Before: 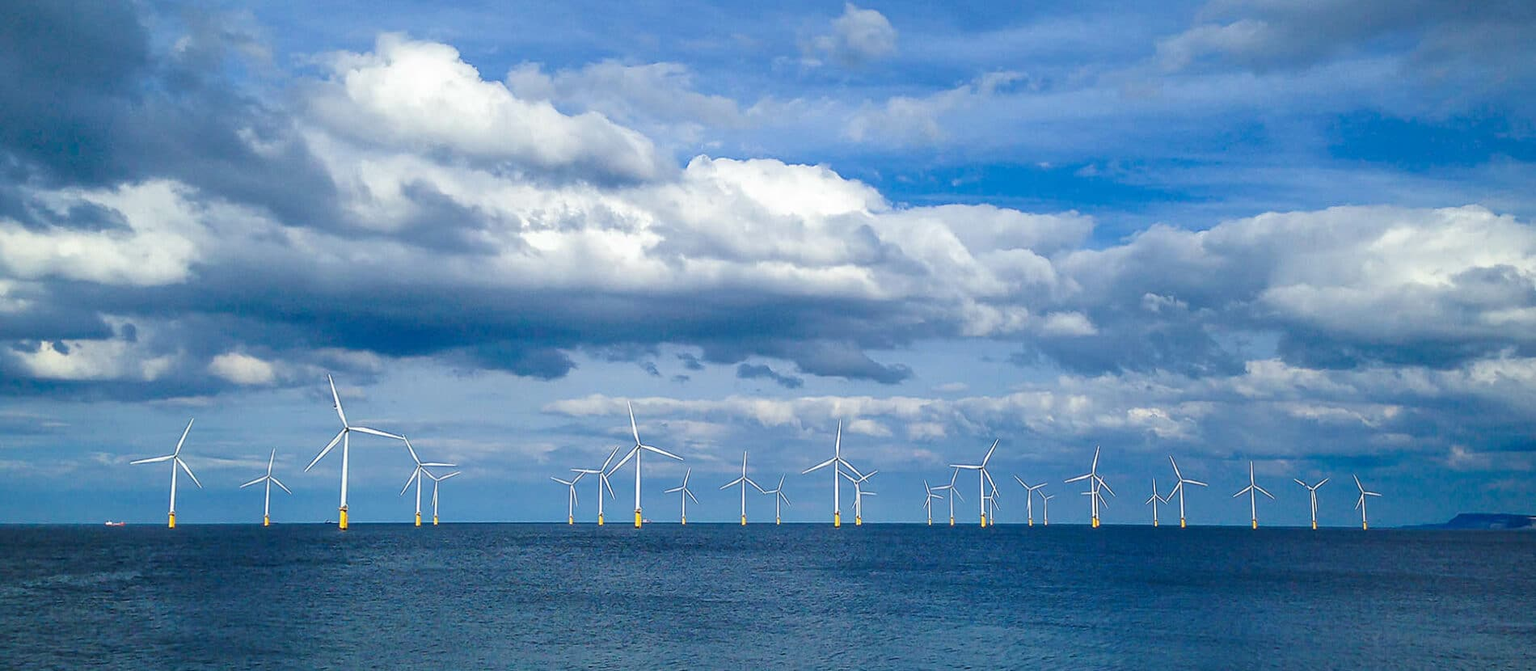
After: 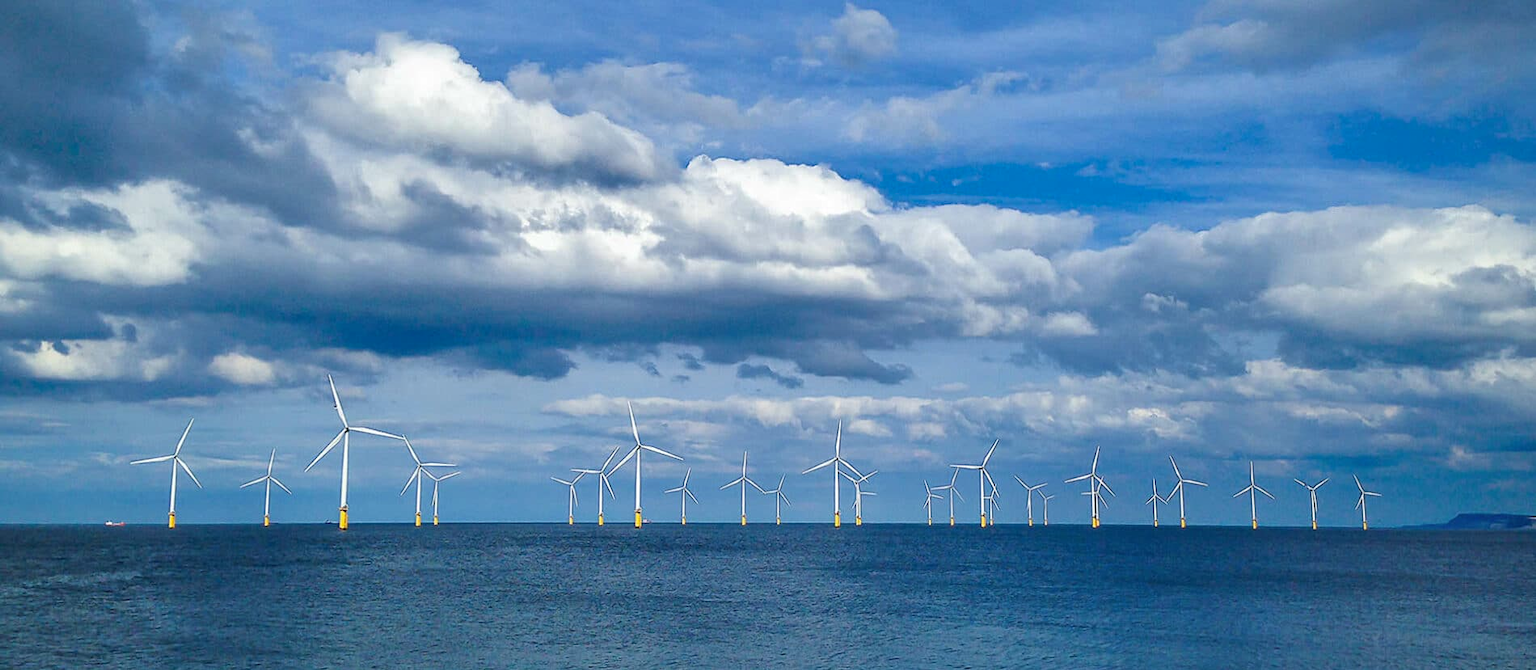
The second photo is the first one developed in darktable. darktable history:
shadows and highlights: low approximation 0.01, soften with gaussian
tone equalizer: on, module defaults
